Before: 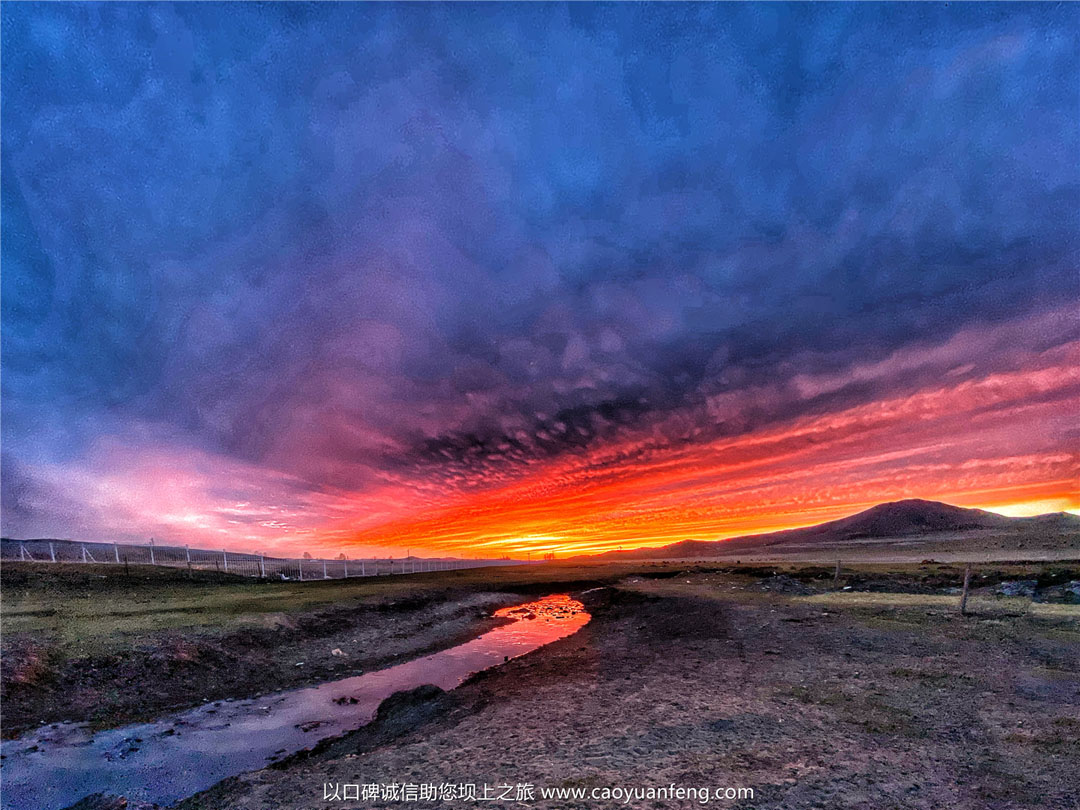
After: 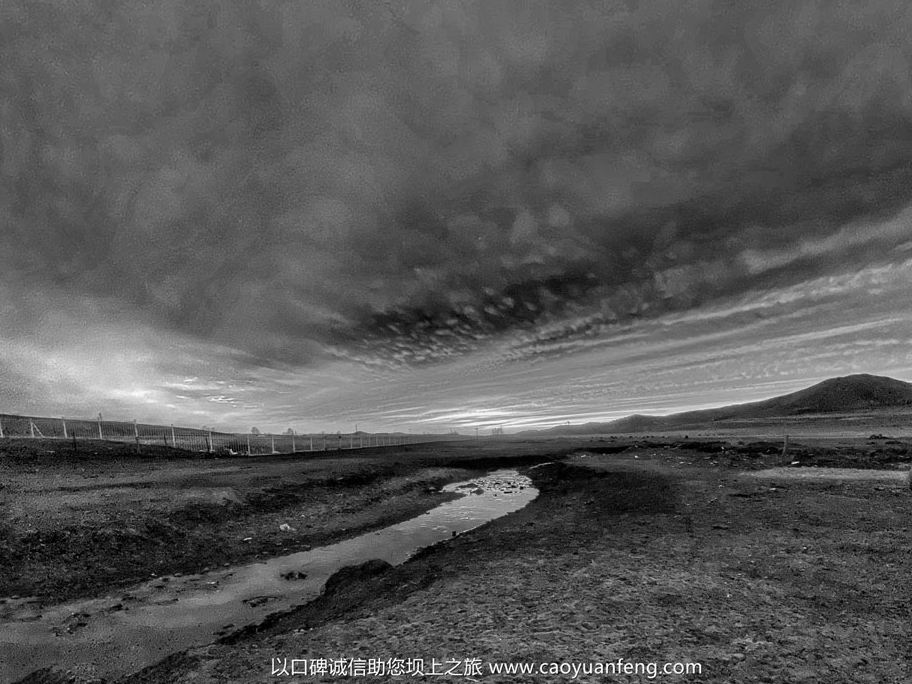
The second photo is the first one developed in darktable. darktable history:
monochrome: on, module defaults
crop and rotate: left 4.842%, top 15.51%, right 10.668%
shadows and highlights: radius 334.93, shadows 63.48, highlights 6.06, compress 87.7%, highlights color adjustment 39.73%, soften with gaussian
